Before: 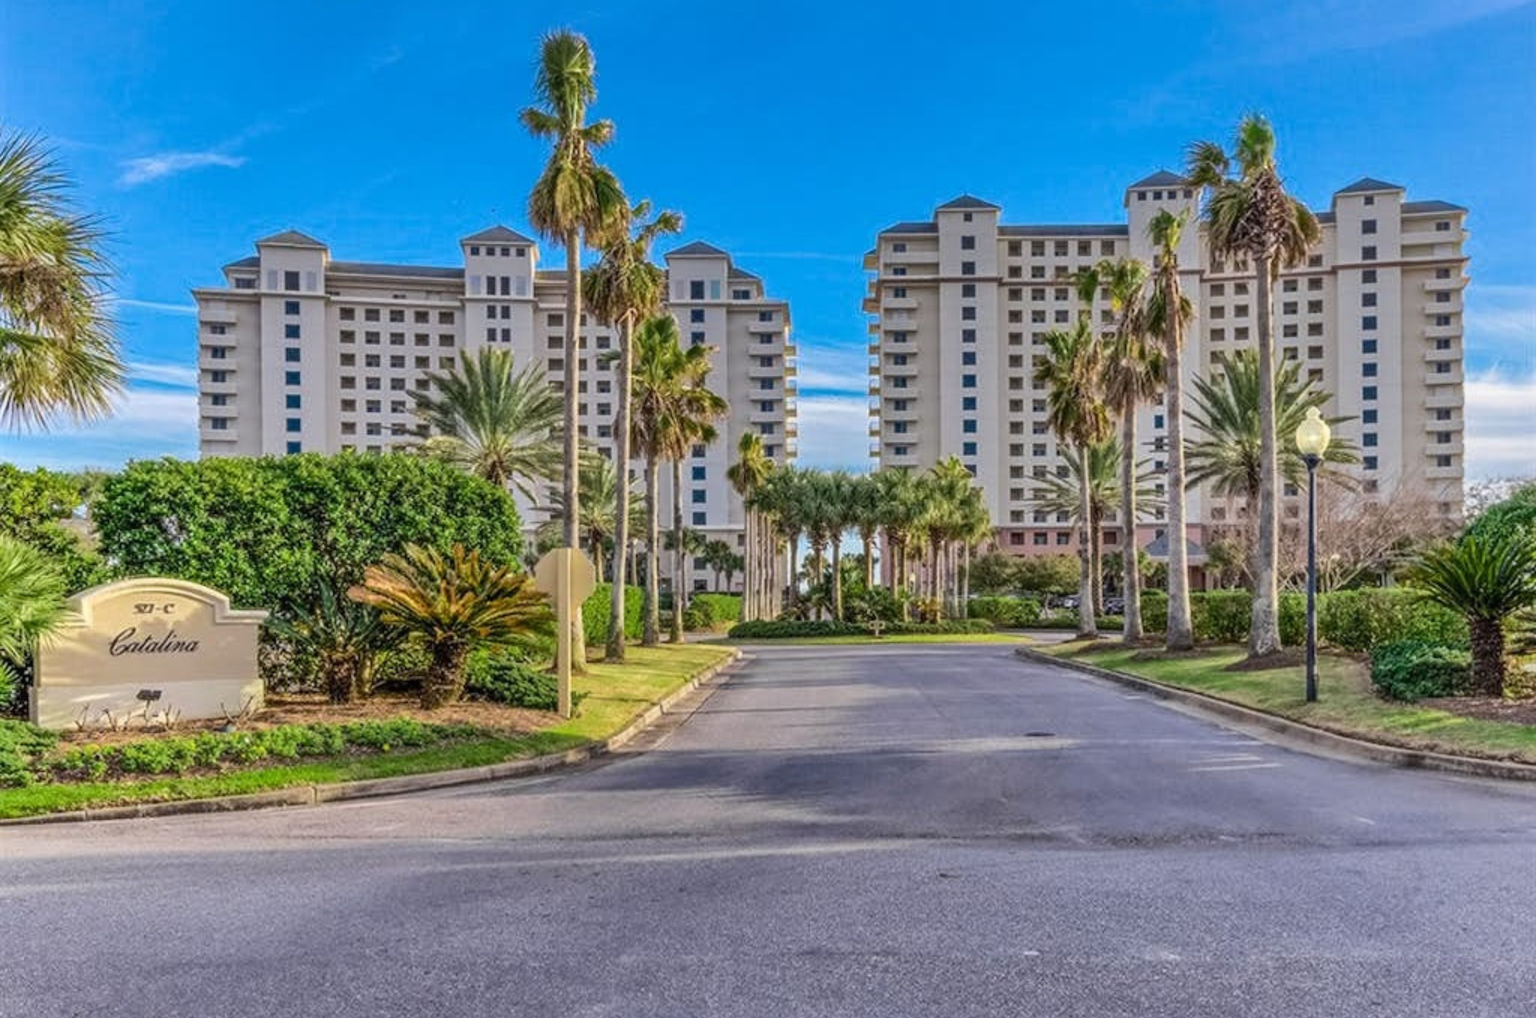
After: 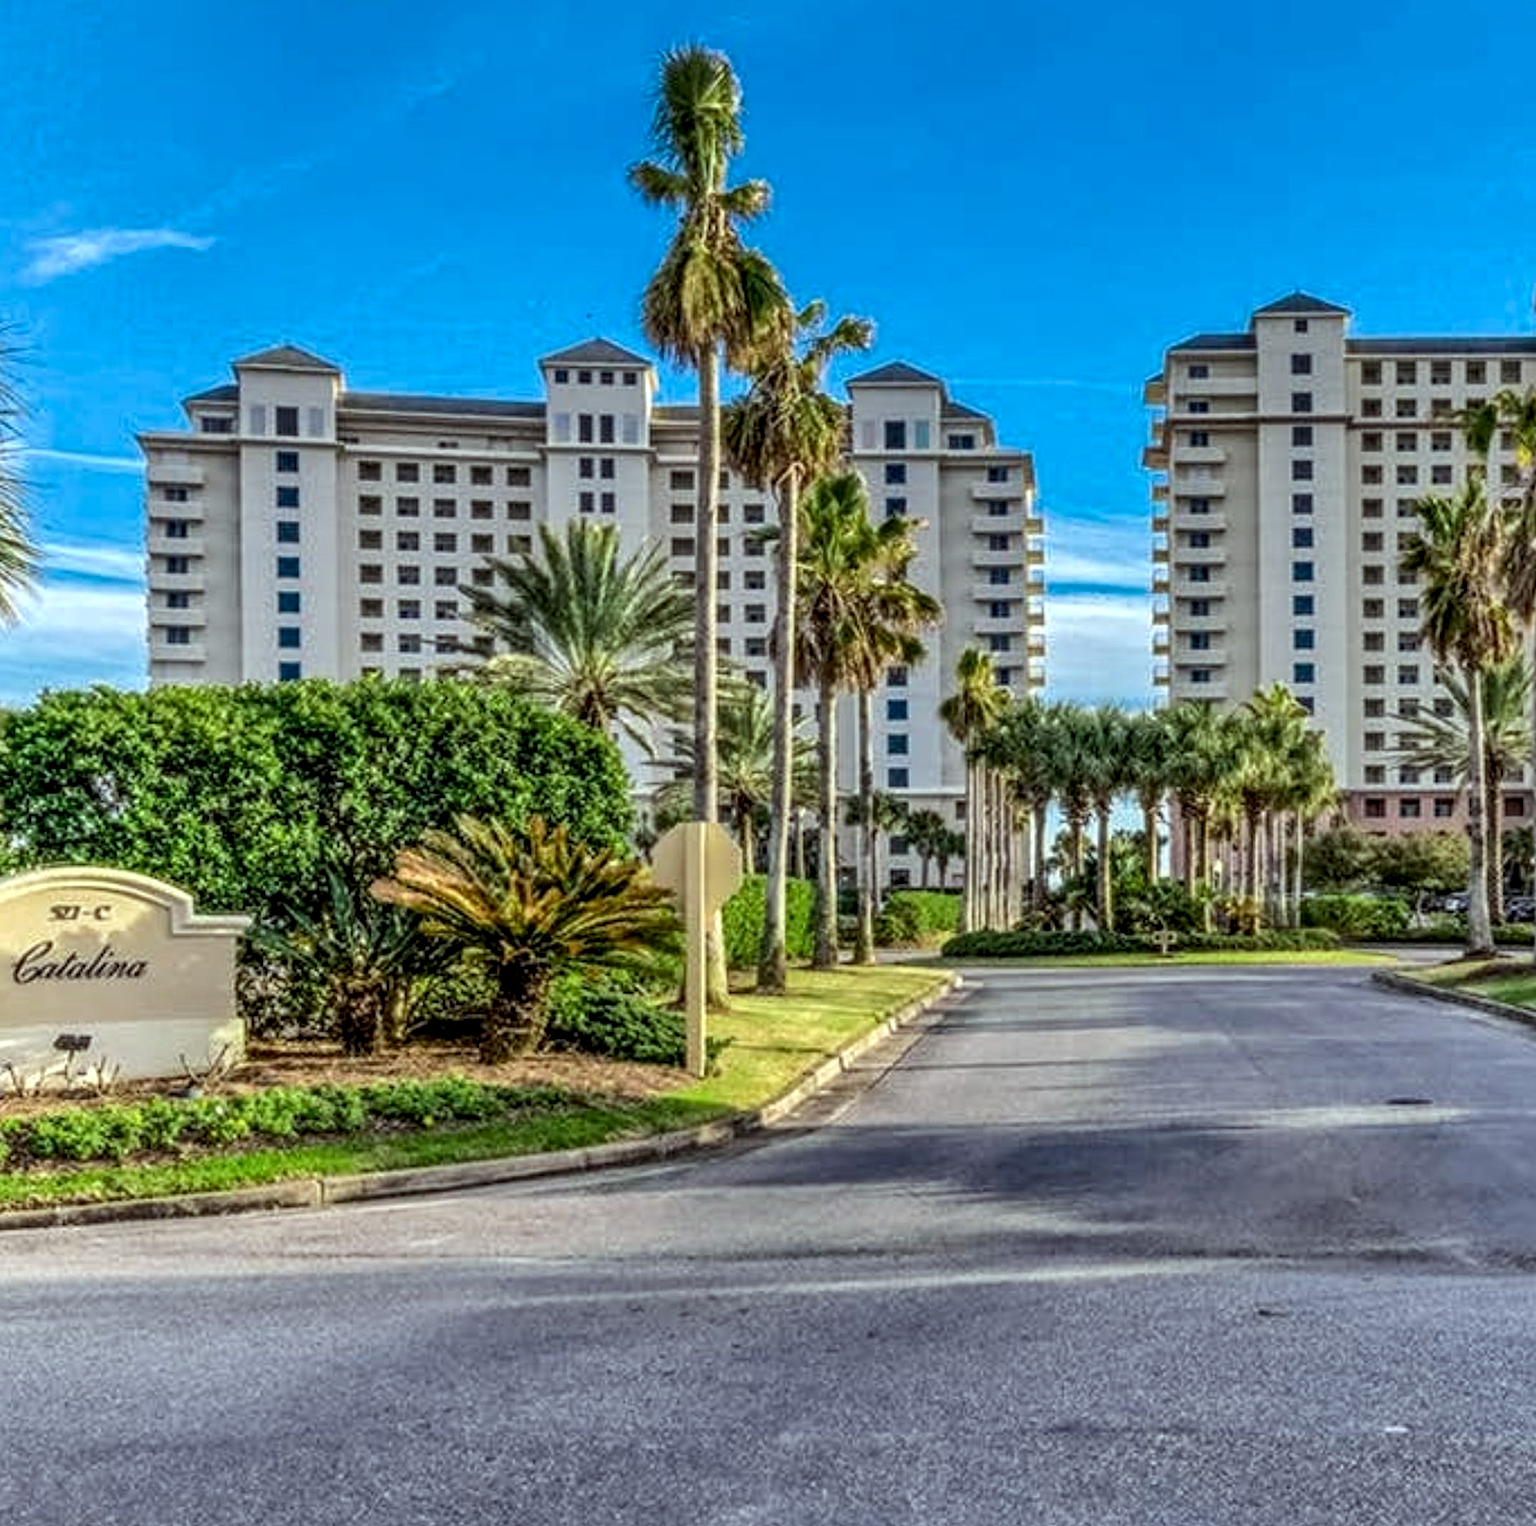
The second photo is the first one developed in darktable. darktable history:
color correction: highlights a* -6.69, highlights b* 0.49
crop and rotate: left 6.617%, right 26.717%
local contrast: detail 154%
exposure: black level correction 0.001, compensate highlight preservation false
